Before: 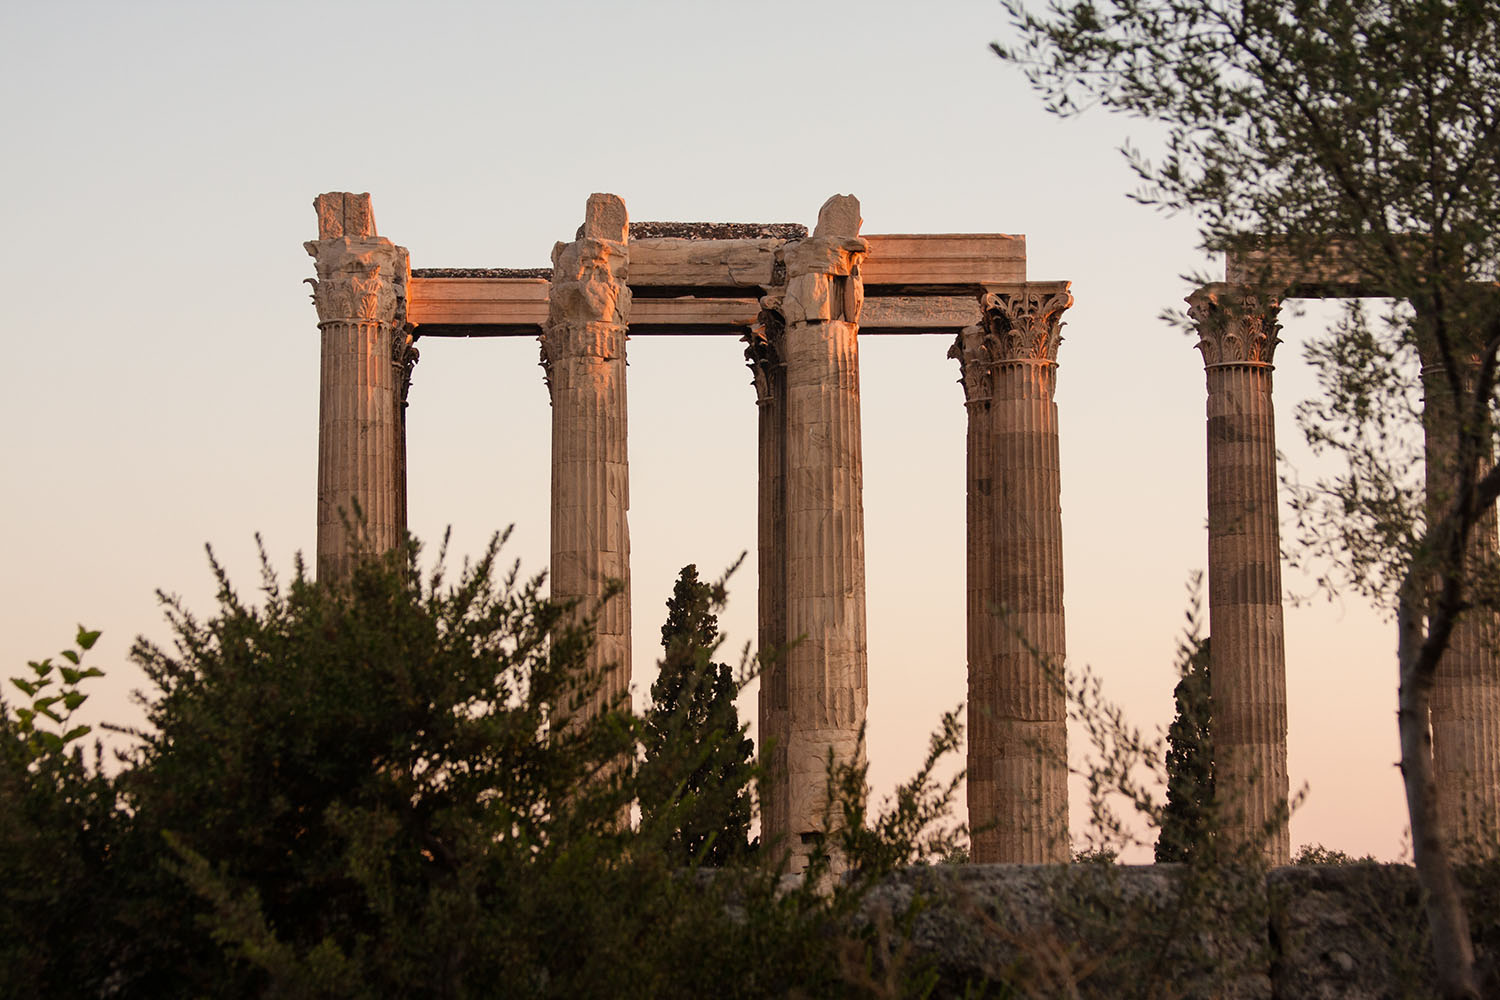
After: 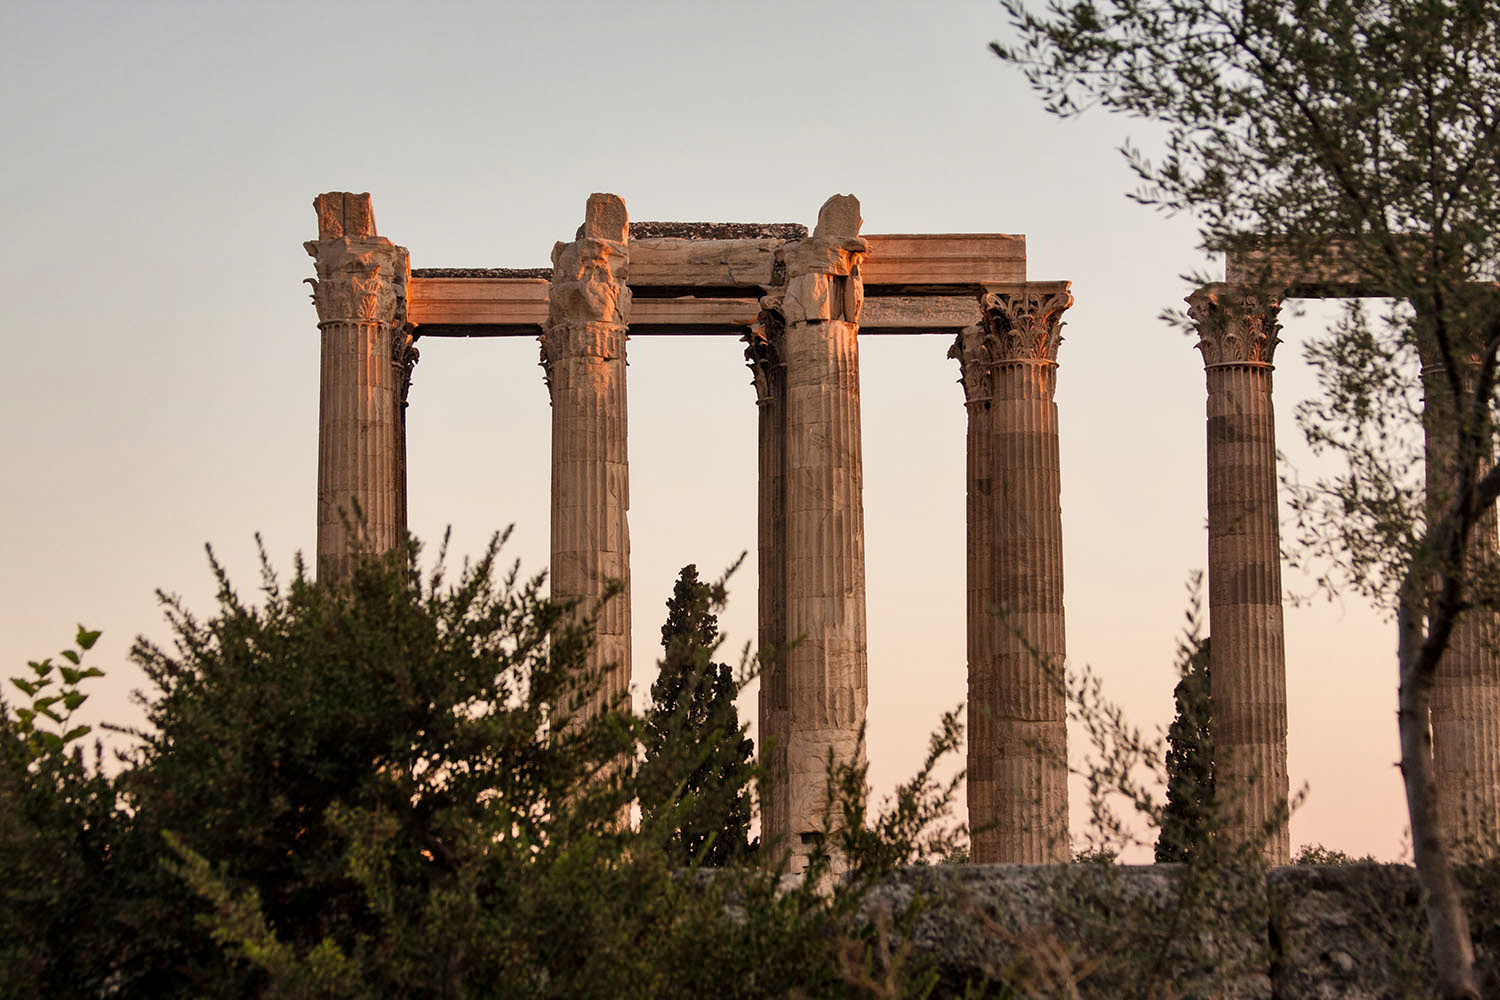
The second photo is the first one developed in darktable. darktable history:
local contrast: highlights 100%, shadows 100%, detail 120%, midtone range 0.2
shadows and highlights: white point adjustment 0.05, highlights color adjustment 55.9%, soften with gaussian
